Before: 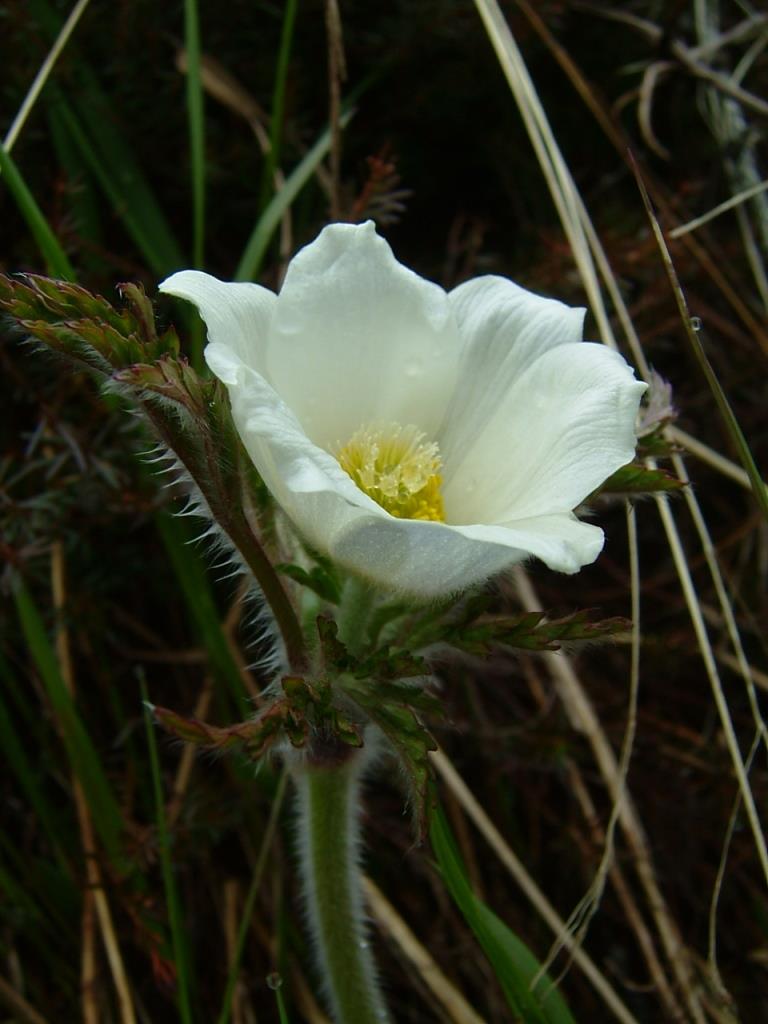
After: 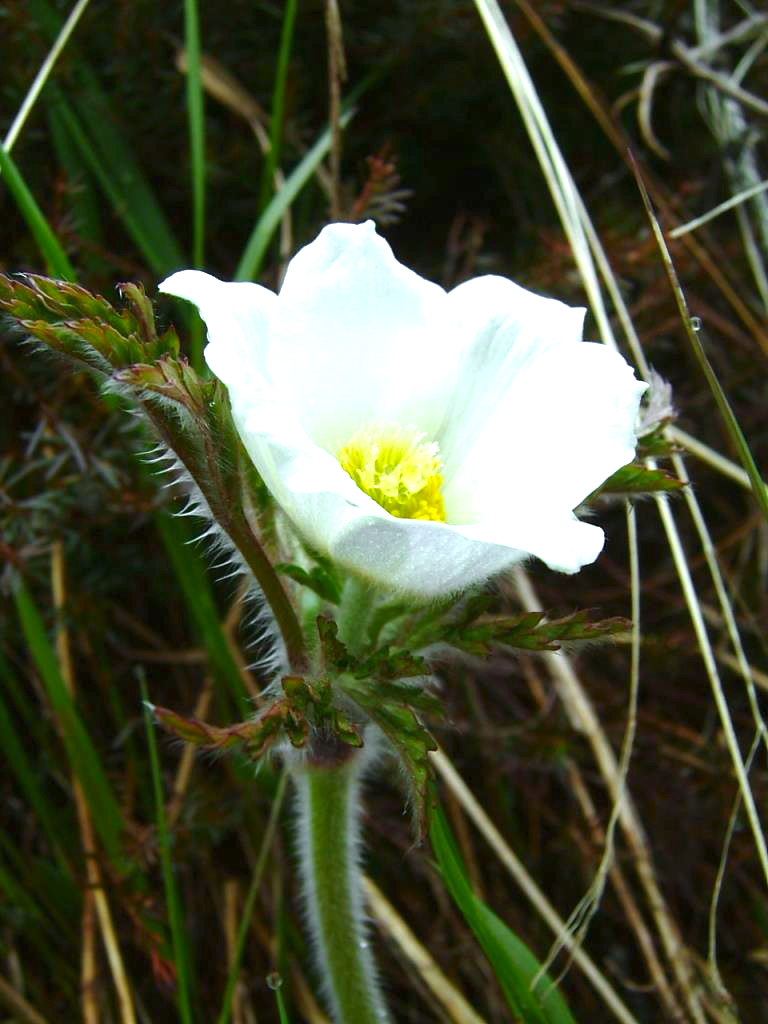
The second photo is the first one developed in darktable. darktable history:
color zones: curves: ch1 [(0.25, 0.61) (0.75, 0.248)]
exposure: black level correction 0, exposure 1.388 EV, compensate exposure bias true, compensate highlight preservation false
white balance: red 0.931, blue 1.11
